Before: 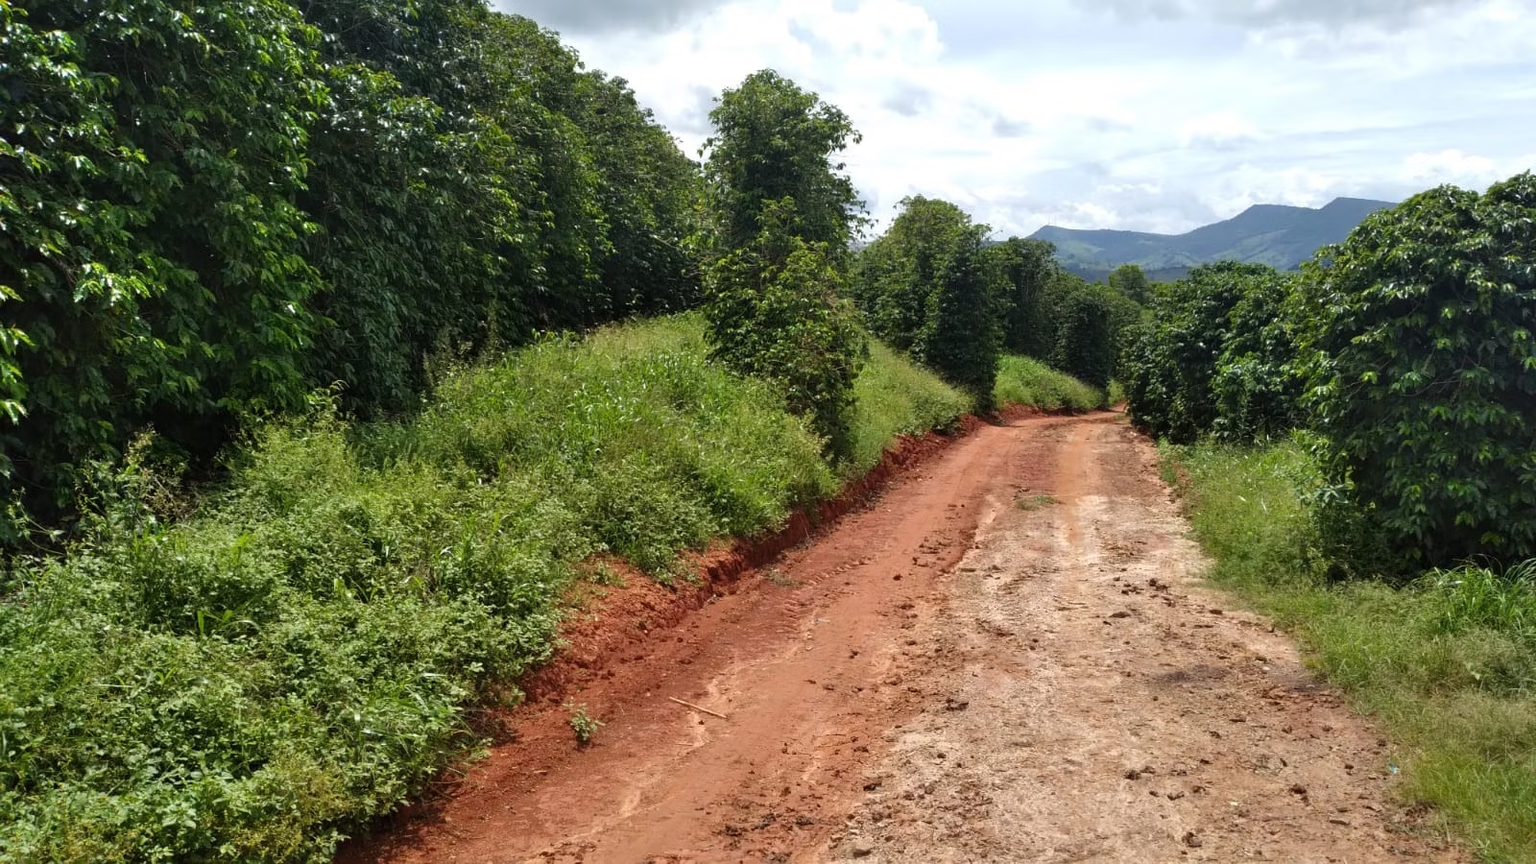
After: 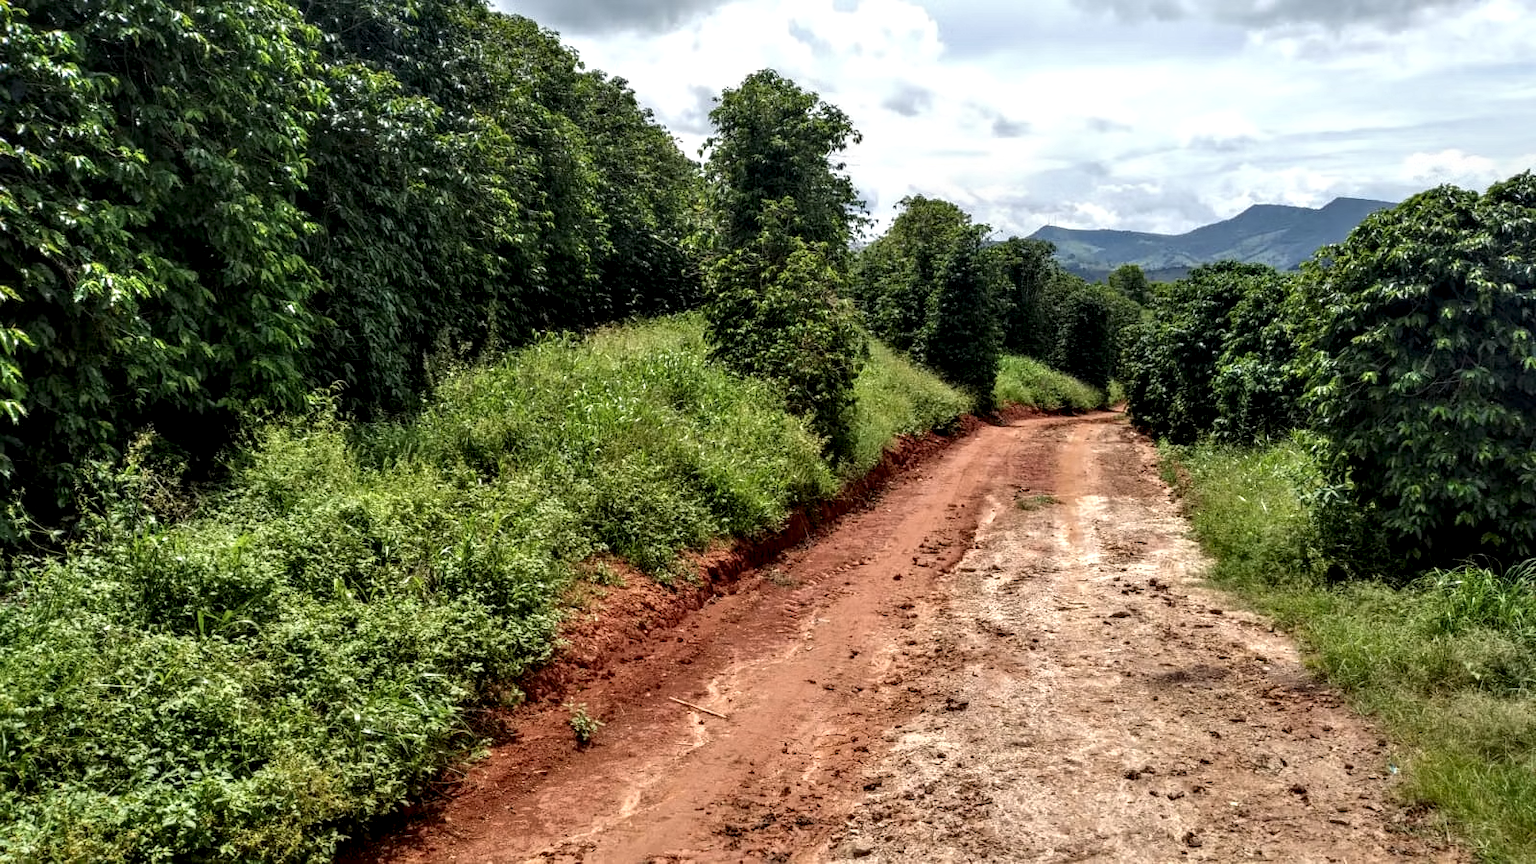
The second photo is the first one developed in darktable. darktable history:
local contrast: highlights 21%, shadows 70%, detail 170%
